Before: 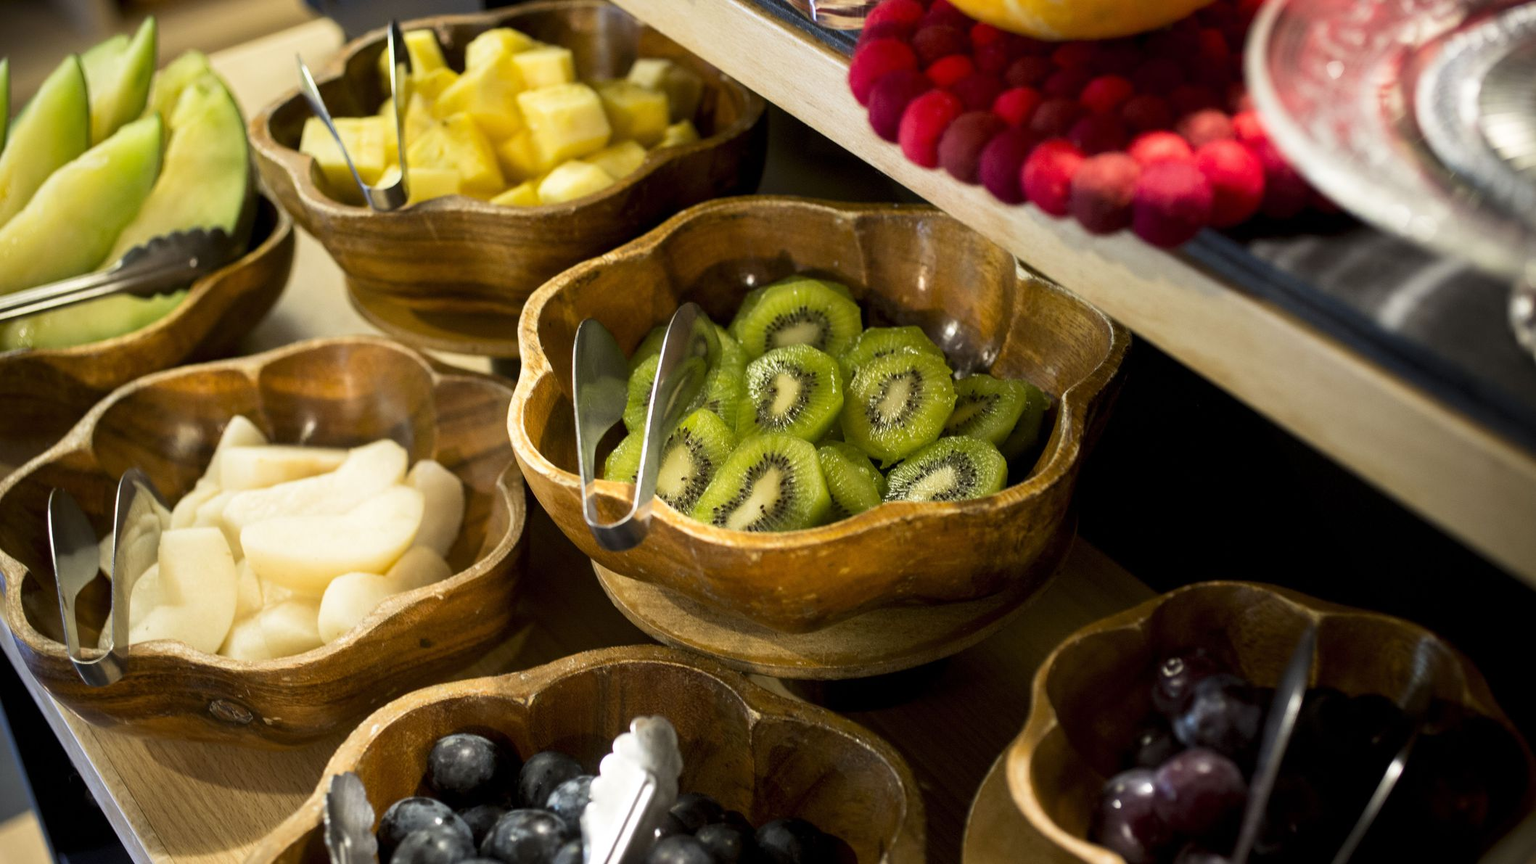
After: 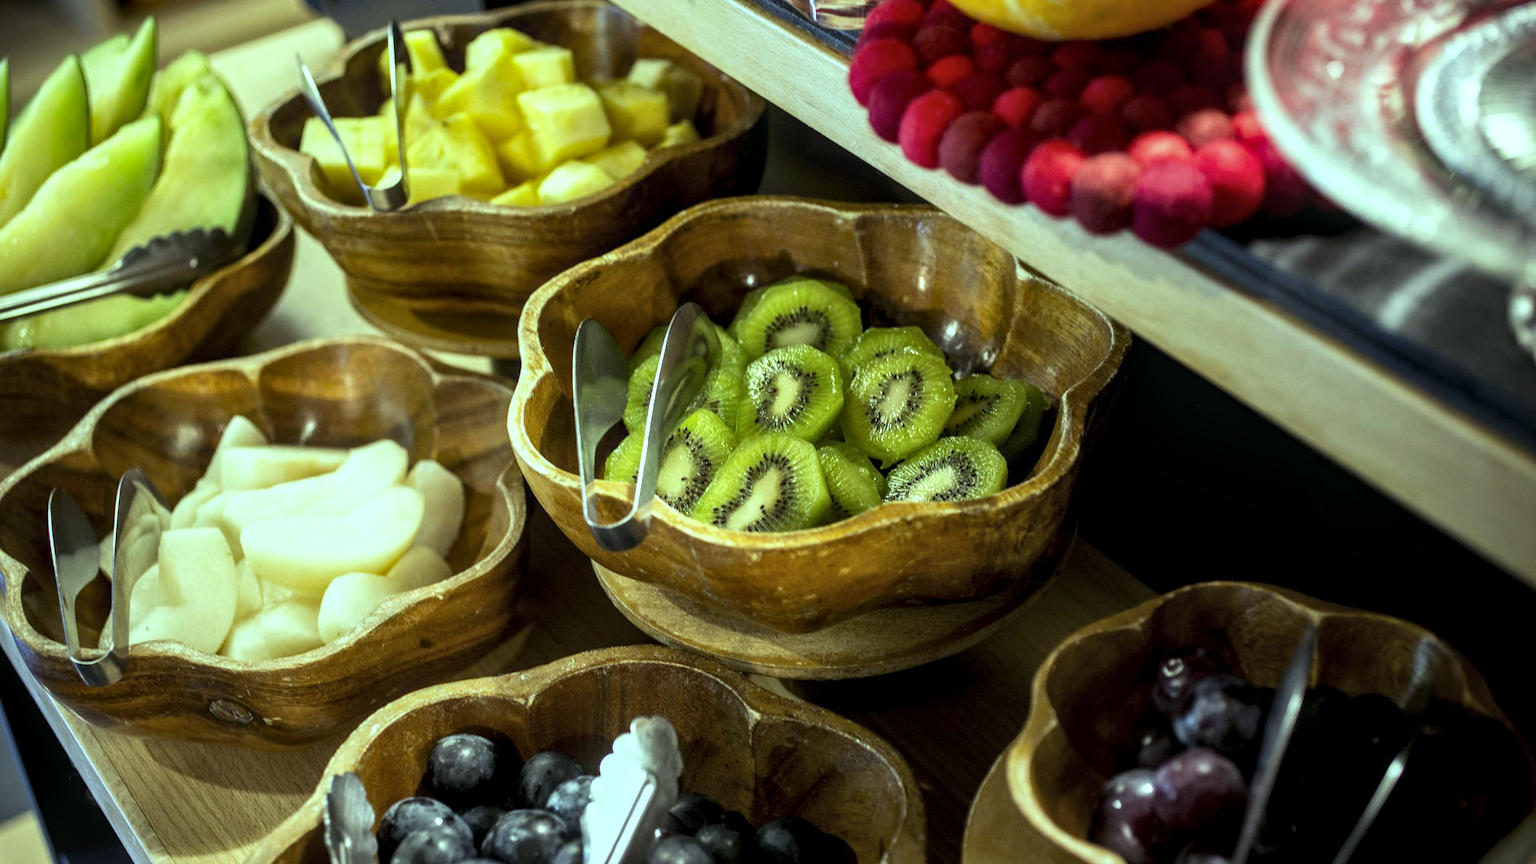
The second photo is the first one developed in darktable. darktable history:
color balance: mode lift, gamma, gain (sRGB), lift [0.997, 0.979, 1.021, 1.011], gamma [1, 1.084, 0.916, 0.998], gain [1, 0.87, 1.13, 1.101], contrast 4.55%, contrast fulcrum 38.24%, output saturation 104.09%
shadows and highlights: shadows 25, highlights -25
contrast brightness saturation: contrast 0.07
local contrast: detail 130%
